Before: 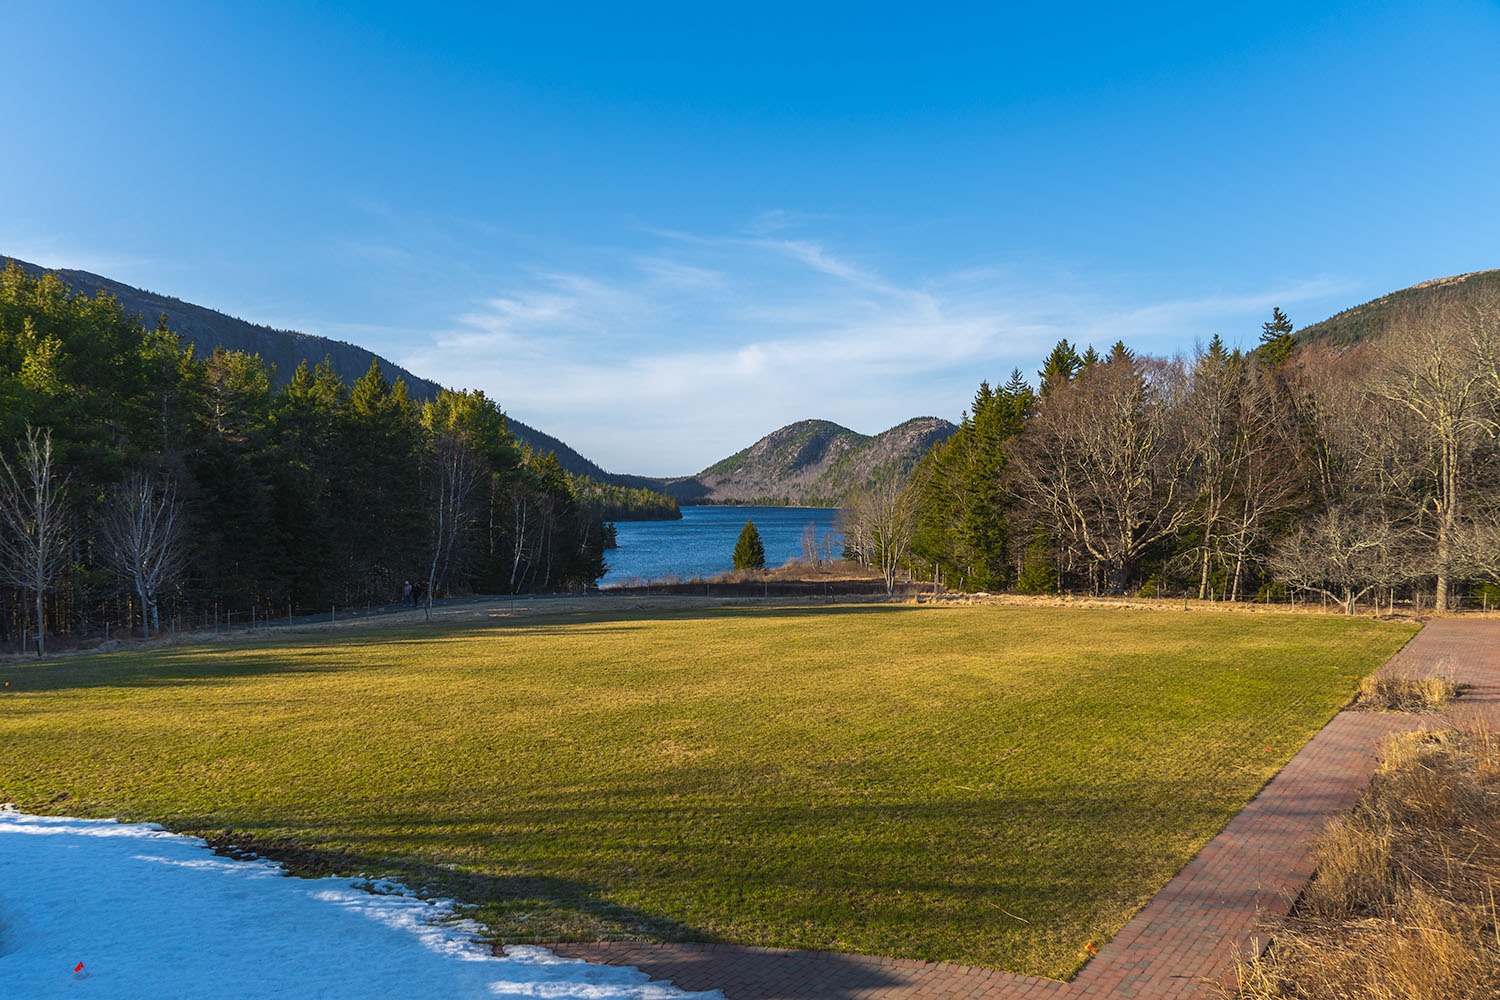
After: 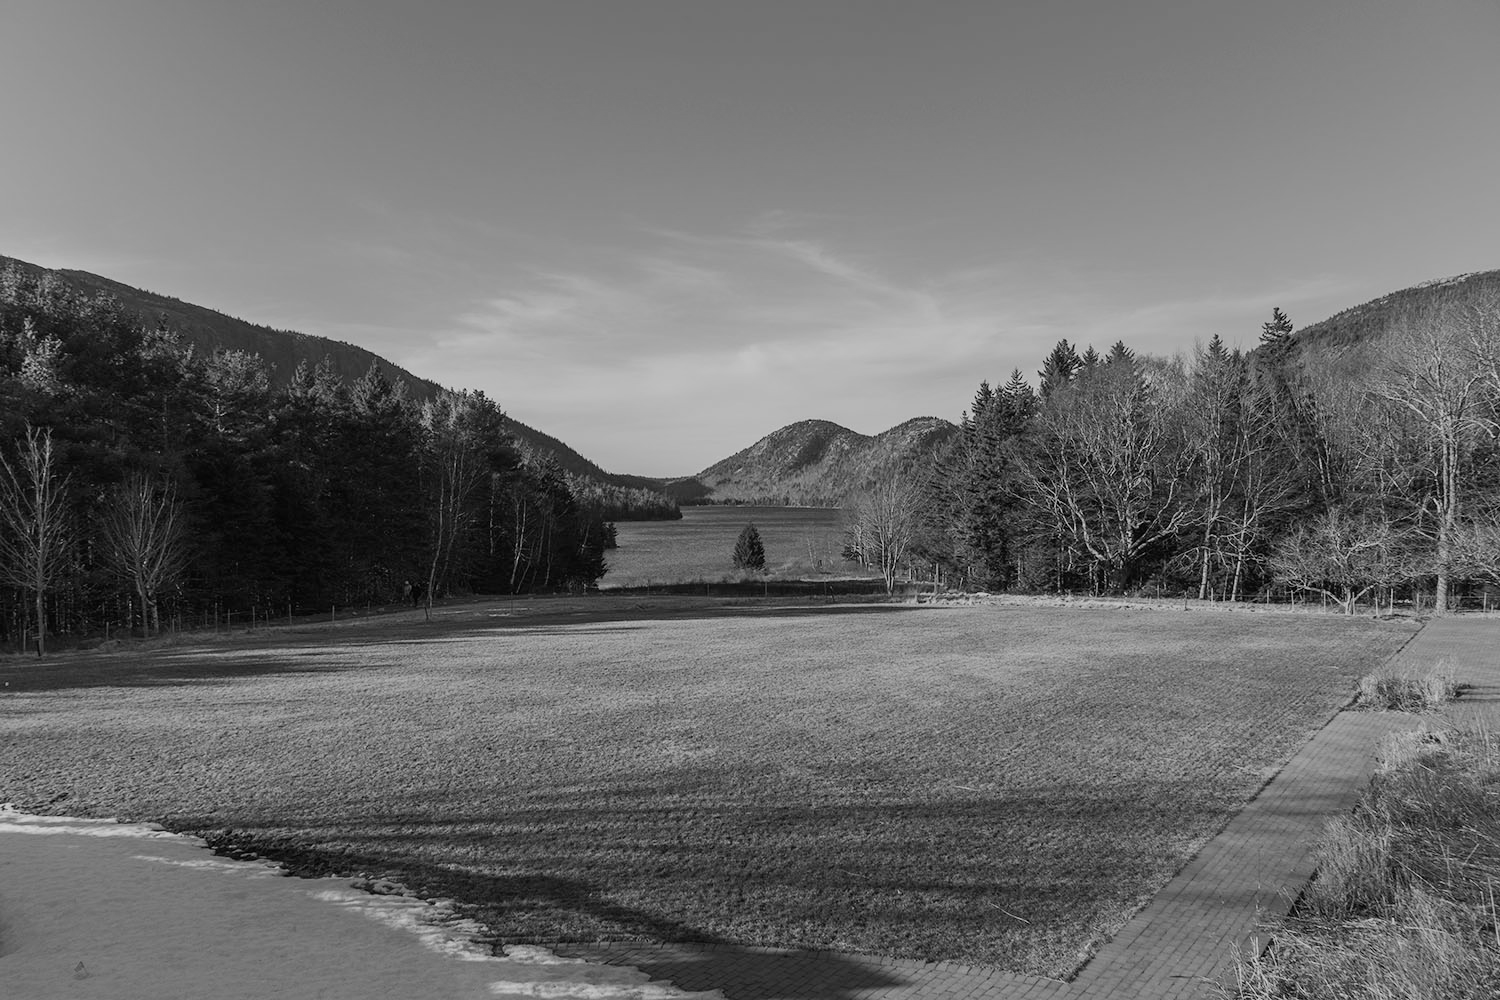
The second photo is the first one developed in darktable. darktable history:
monochrome: a 32, b 64, size 2.3
filmic rgb: black relative exposure -16 EV, white relative exposure 4.97 EV, hardness 6.25
